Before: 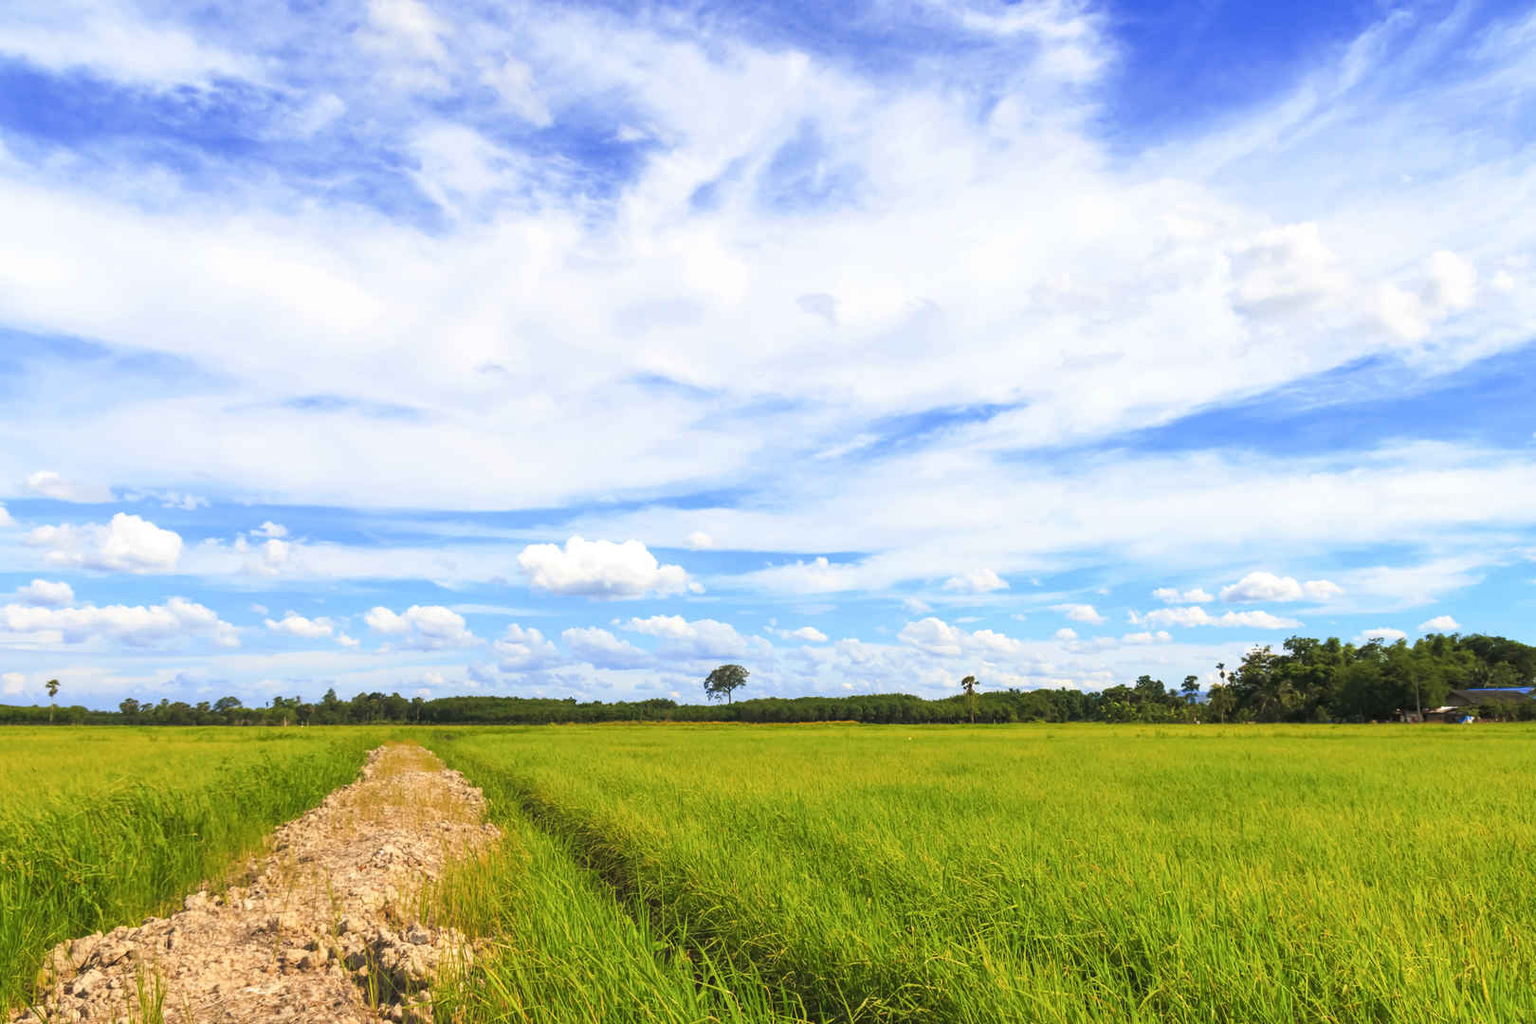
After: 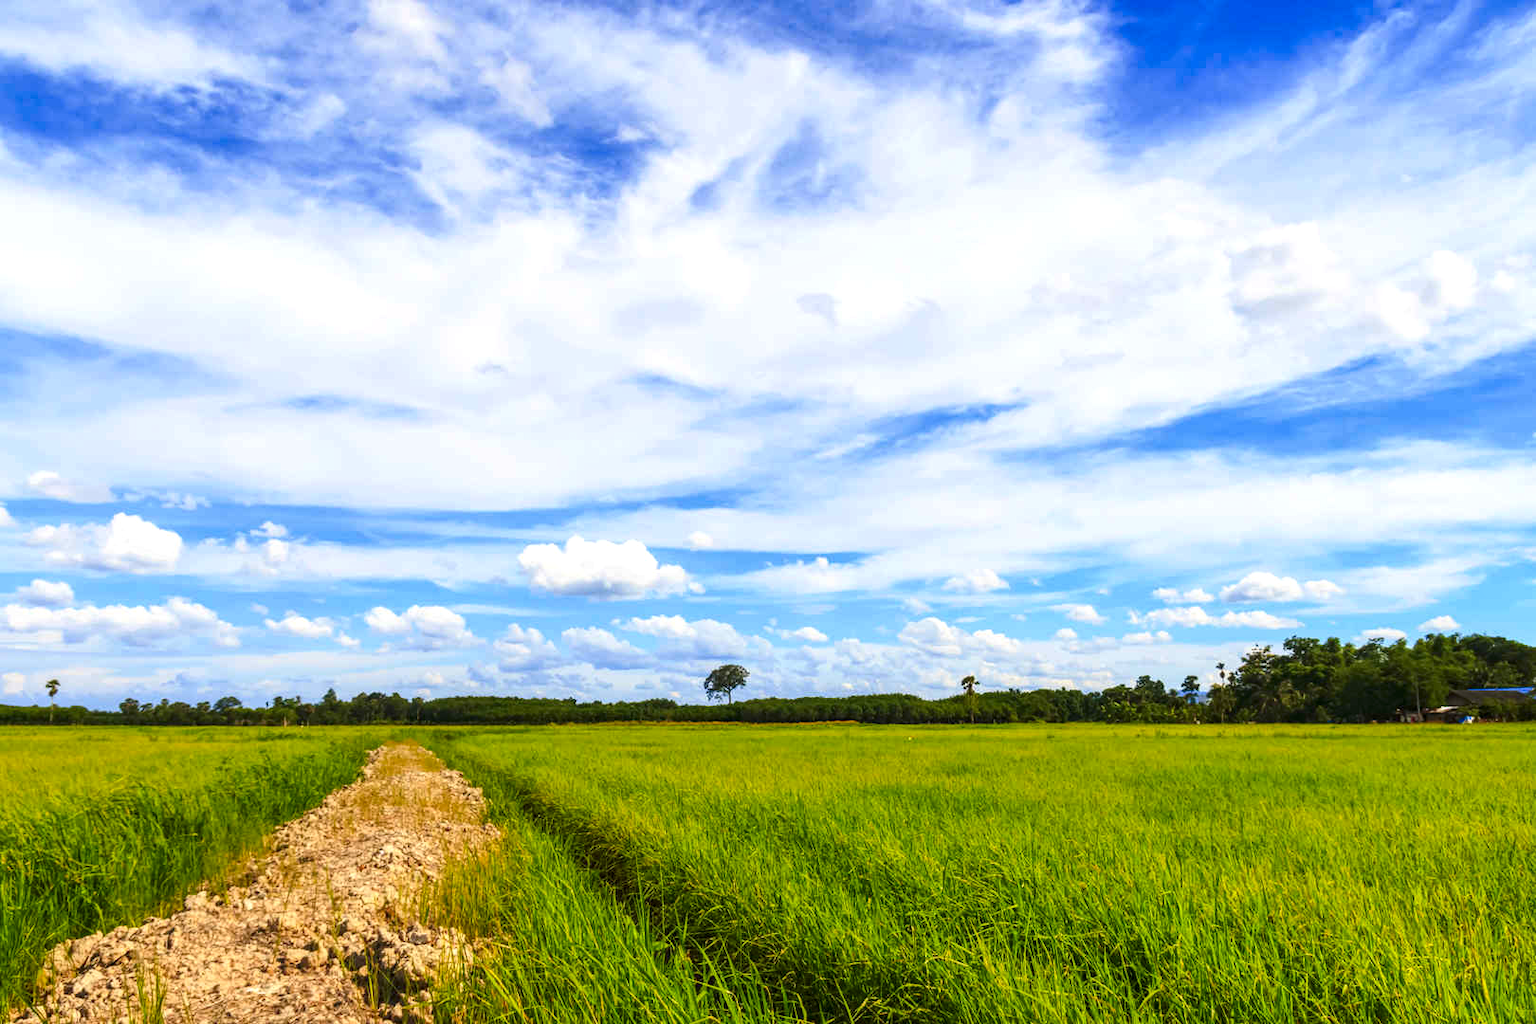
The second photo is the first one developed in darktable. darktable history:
local contrast: on, module defaults
contrast brightness saturation: contrast 0.122, brightness -0.115, saturation 0.201
